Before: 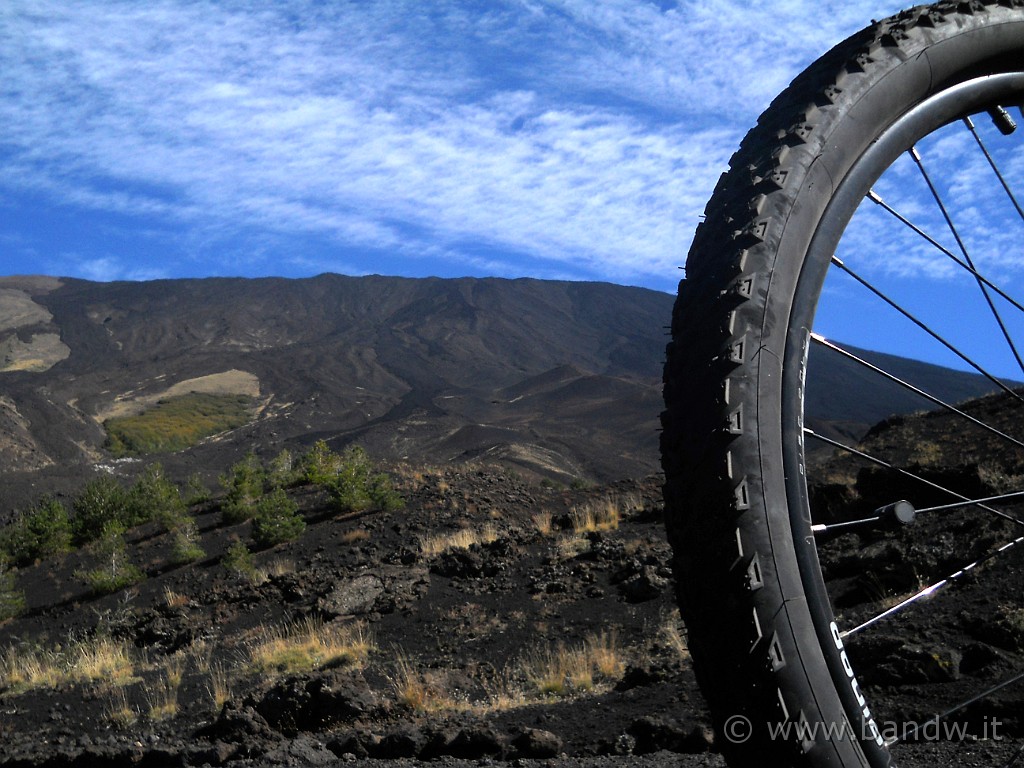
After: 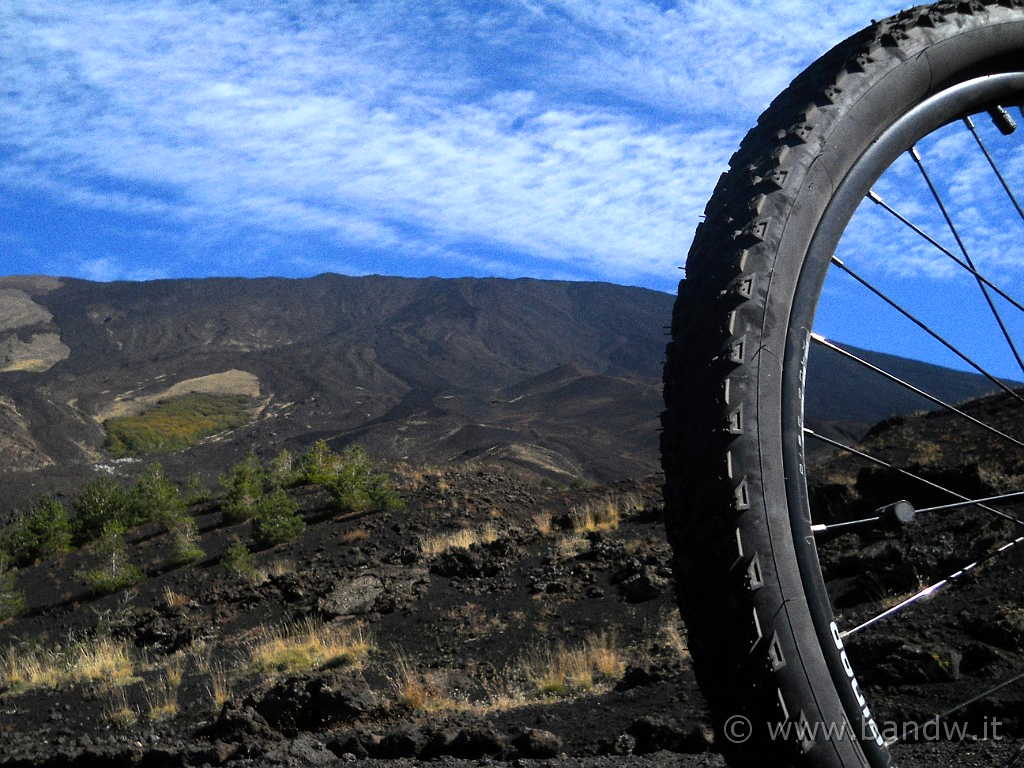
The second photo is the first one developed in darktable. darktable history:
contrast brightness saturation: contrast 0.1, brightness 0.03, saturation 0.09
grain: coarseness 0.47 ISO
